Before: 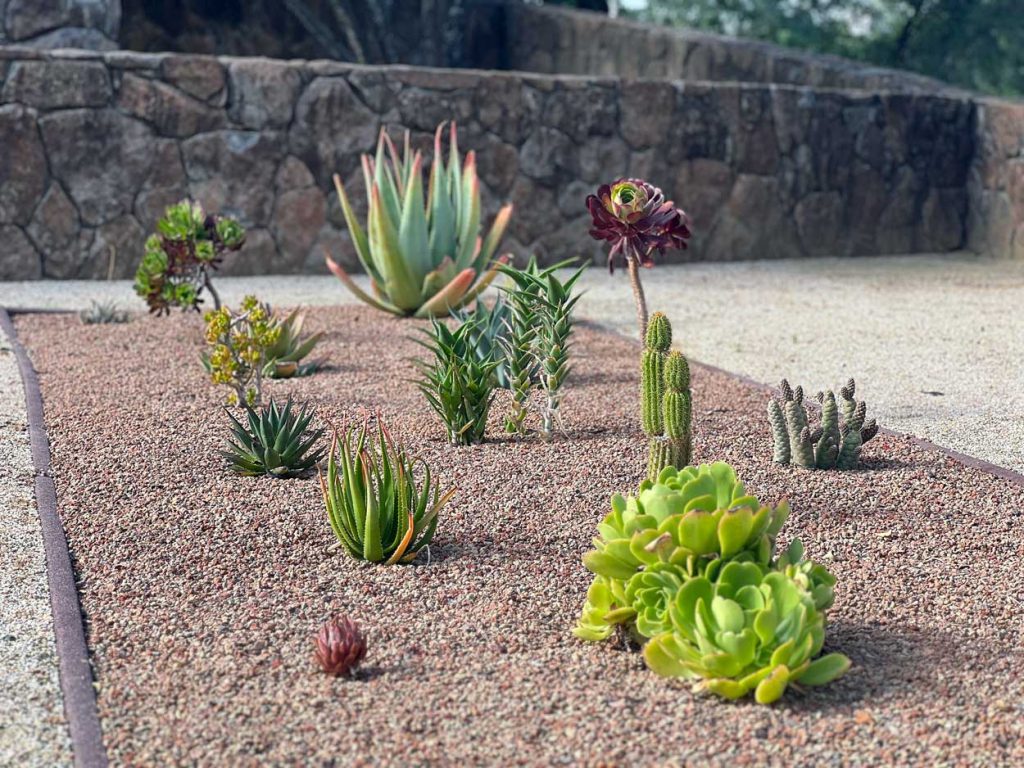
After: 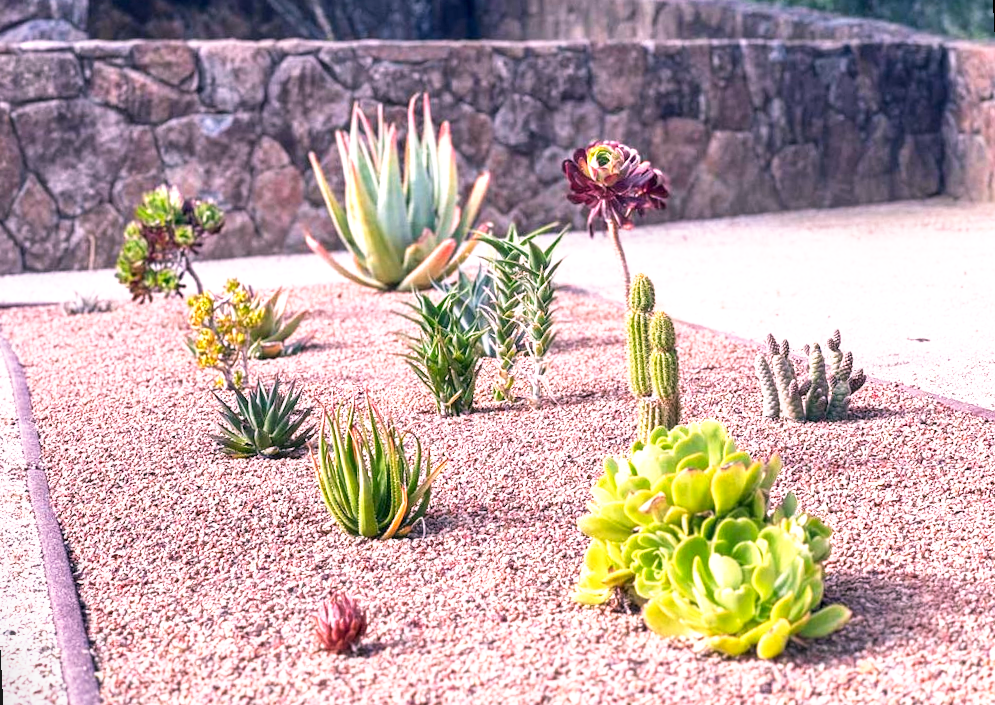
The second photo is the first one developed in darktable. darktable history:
white balance: red 1.188, blue 1.11
rotate and perspective: rotation -3°, crop left 0.031, crop right 0.968, crop top 0.07, crop bottom 0.93
base curve: curves: ch0 [(0, 0) (0.495, 0.917) (1, 1)], preserve colors none
local contrast: on, module defaults
